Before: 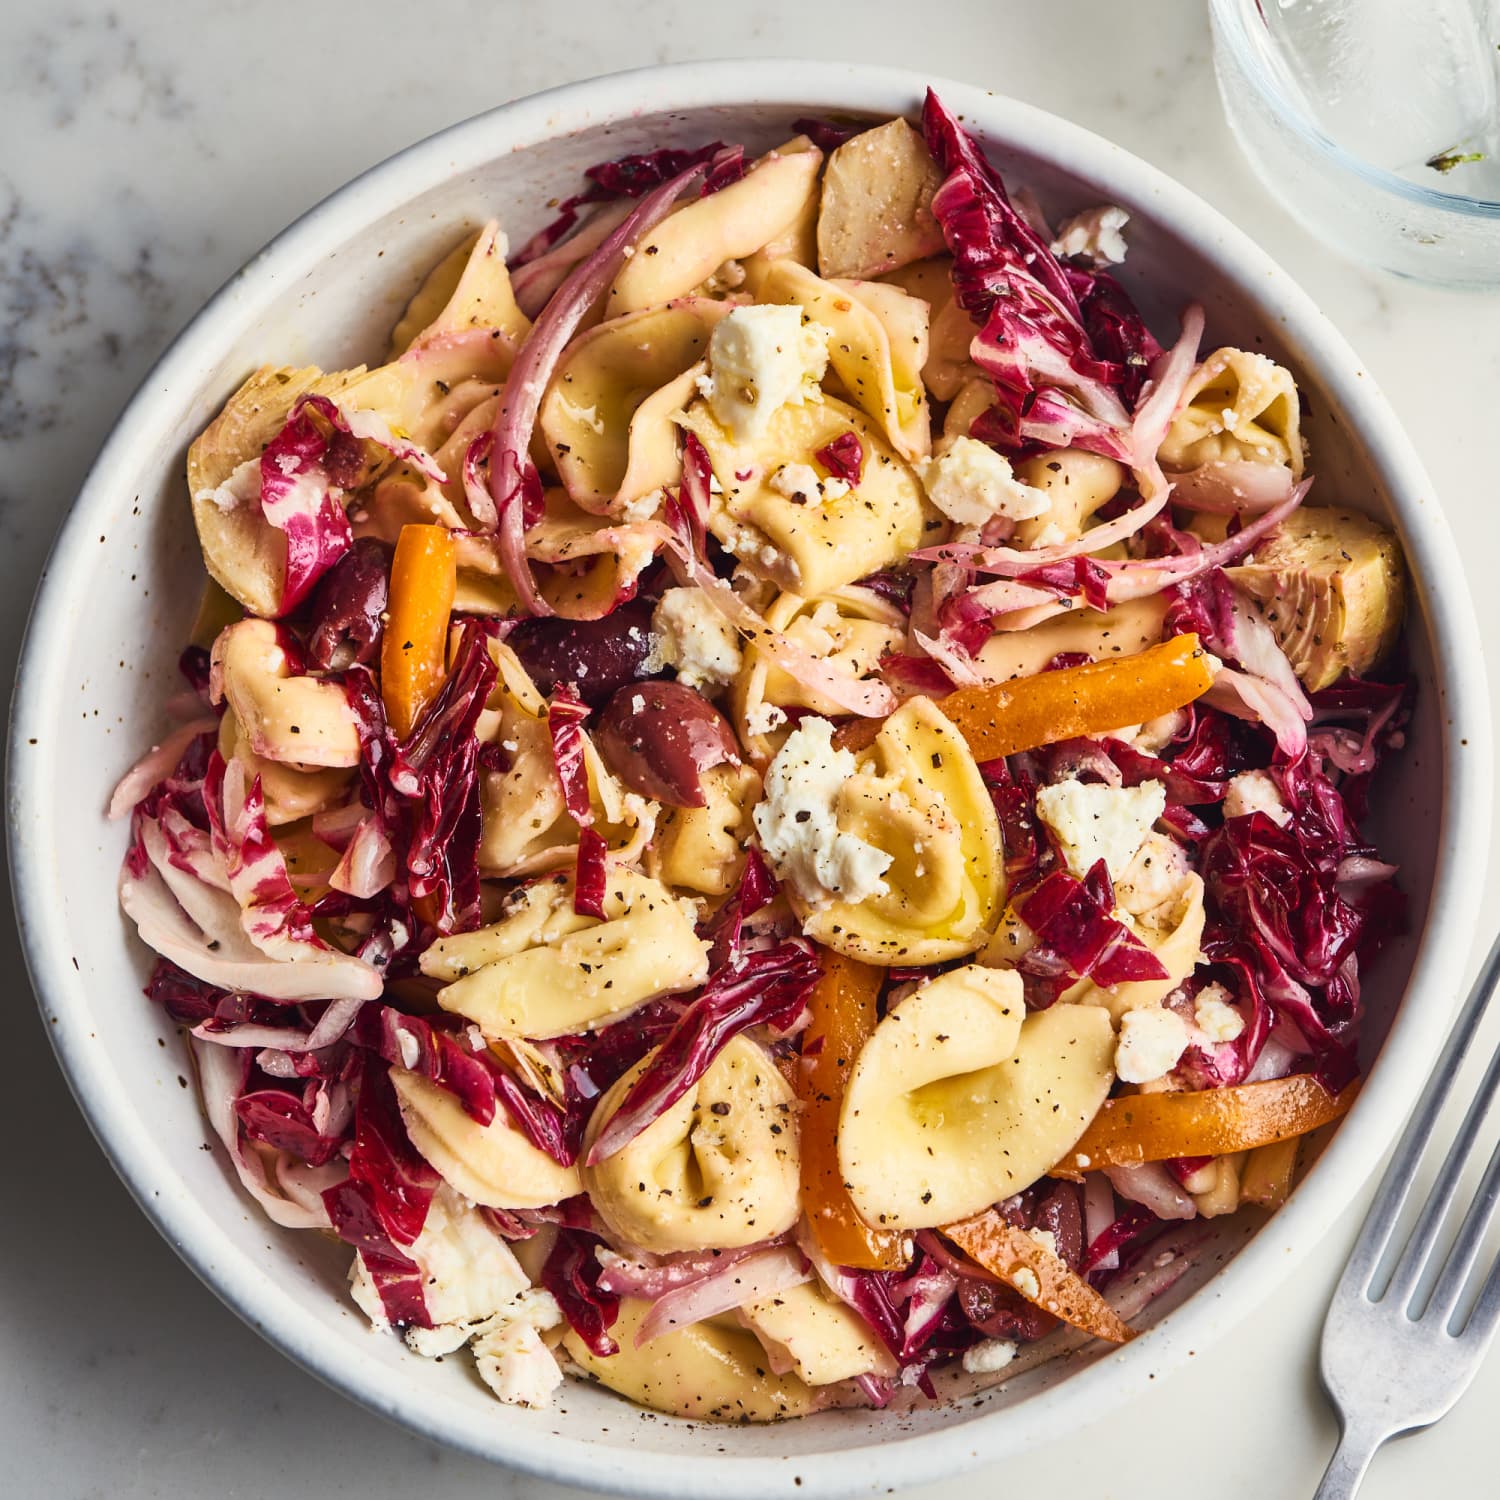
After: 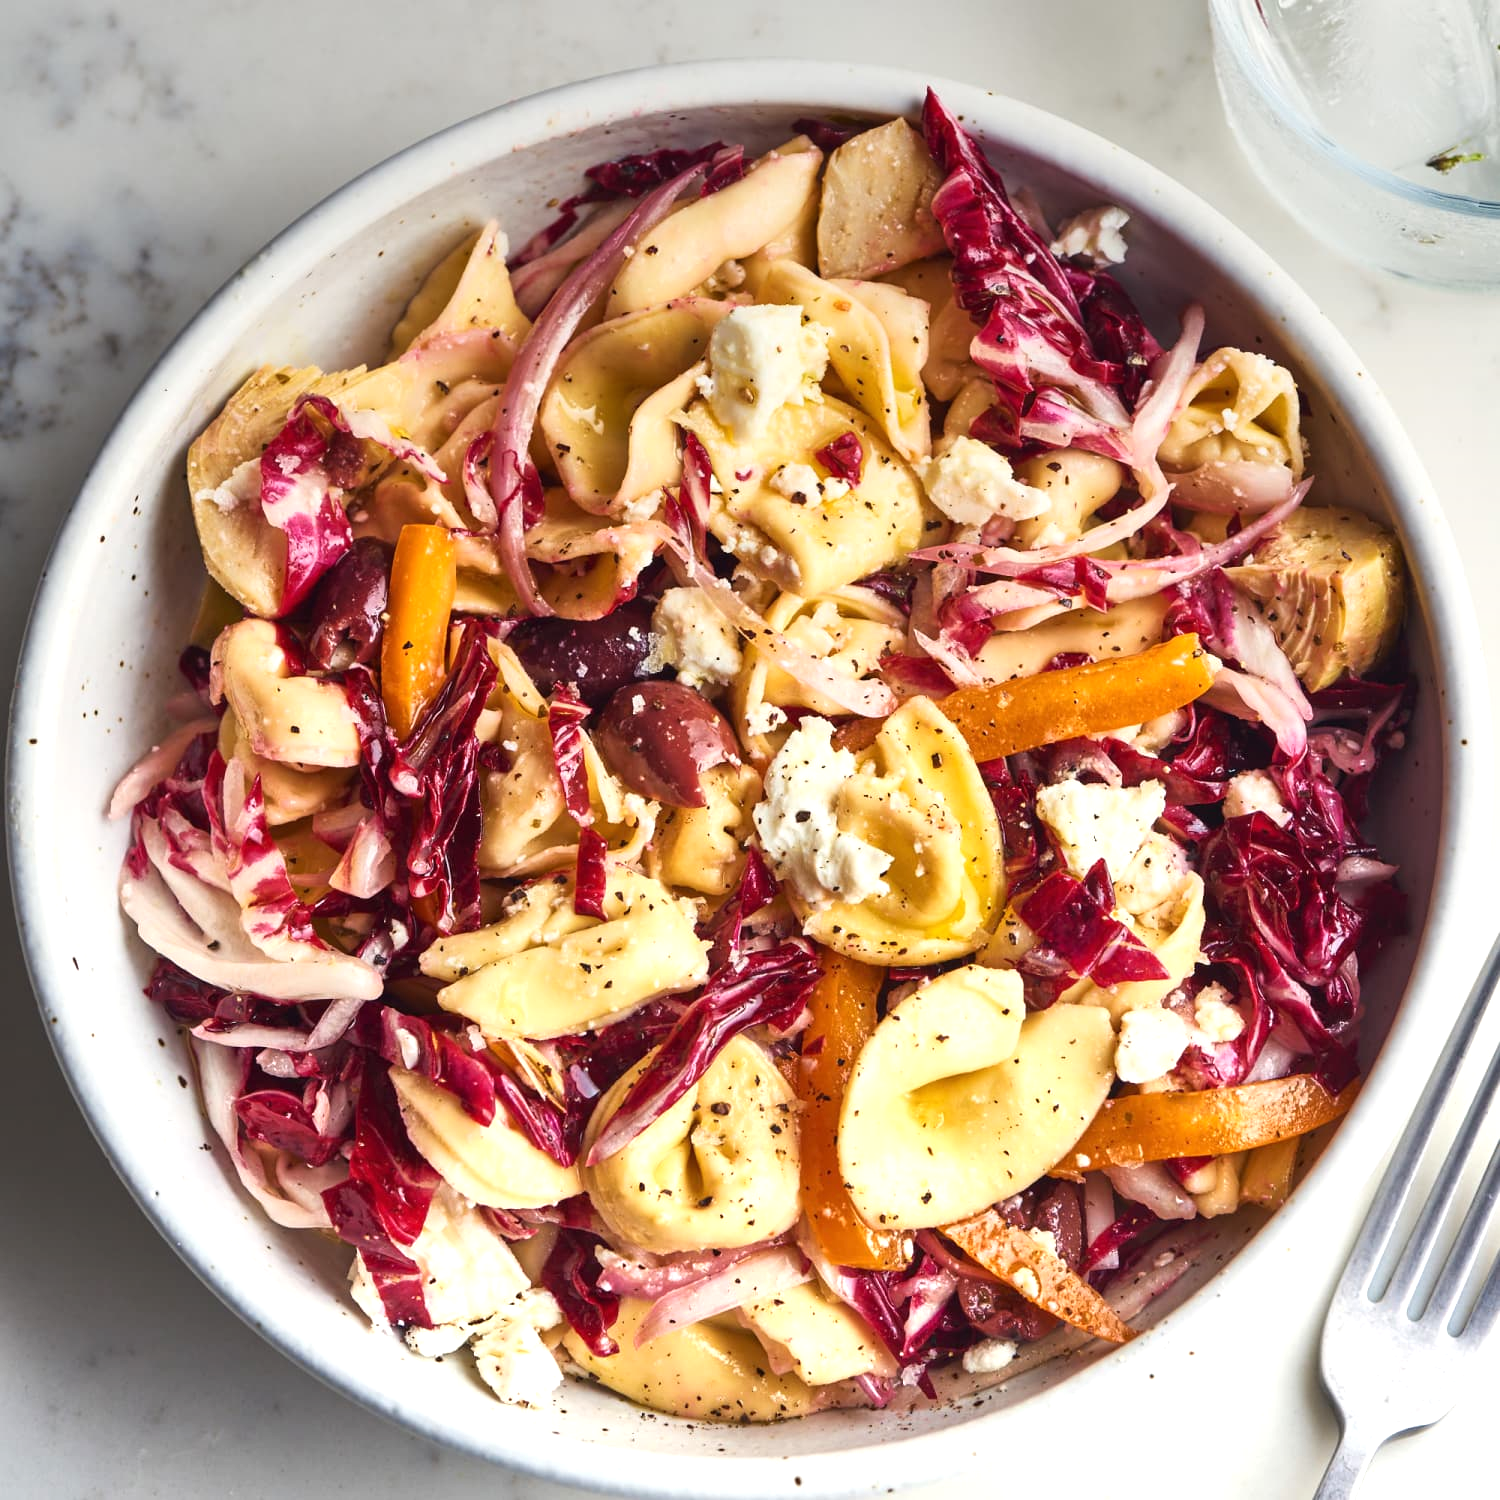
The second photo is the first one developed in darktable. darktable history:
graduated density: on, module defaults
exposure: black level correction 0, exposure 0.6 EV, compensate highlight preservation false
